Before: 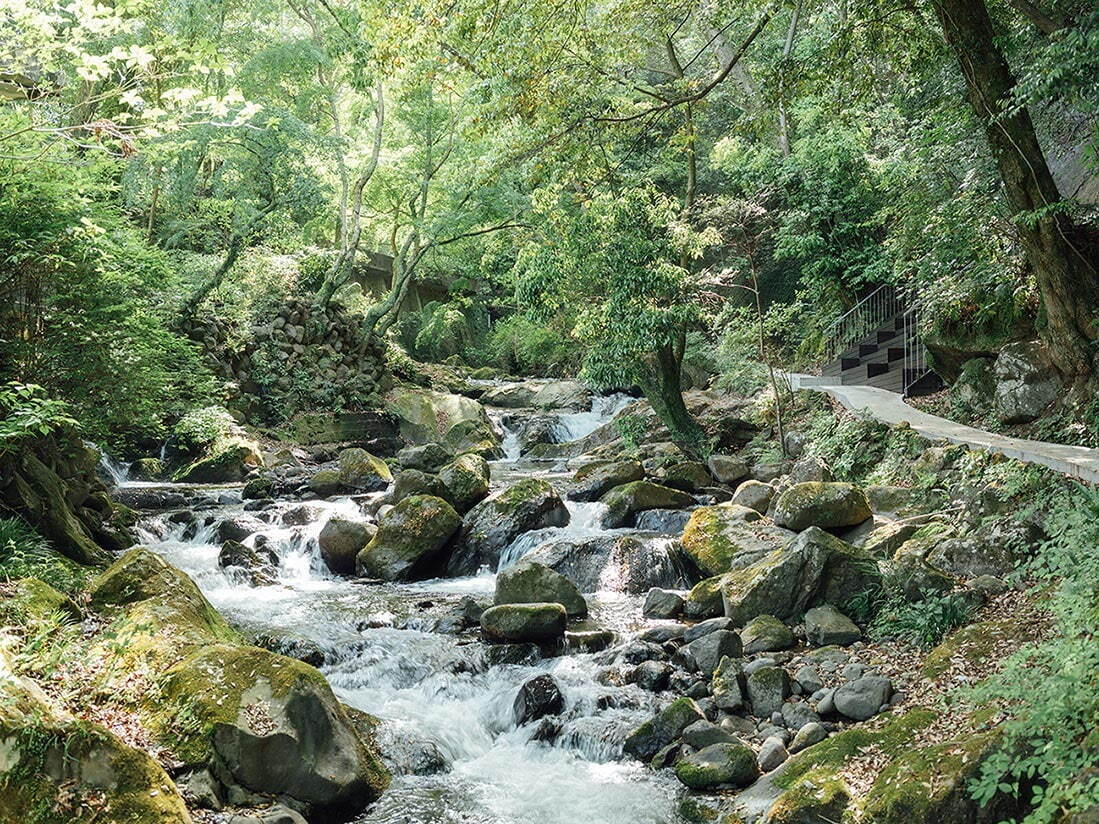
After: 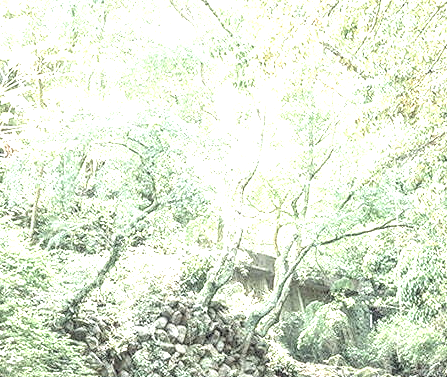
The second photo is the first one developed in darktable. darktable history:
crop and rotate: left 10.819%, top 0.053%, right 48.48%, bottom 54.103%
exposure: exposure 2 EV, compensate highlight preservation false
local contrast: on, module defaults
contrast brightness saturation: brightness 0.189, saturation -0.496
